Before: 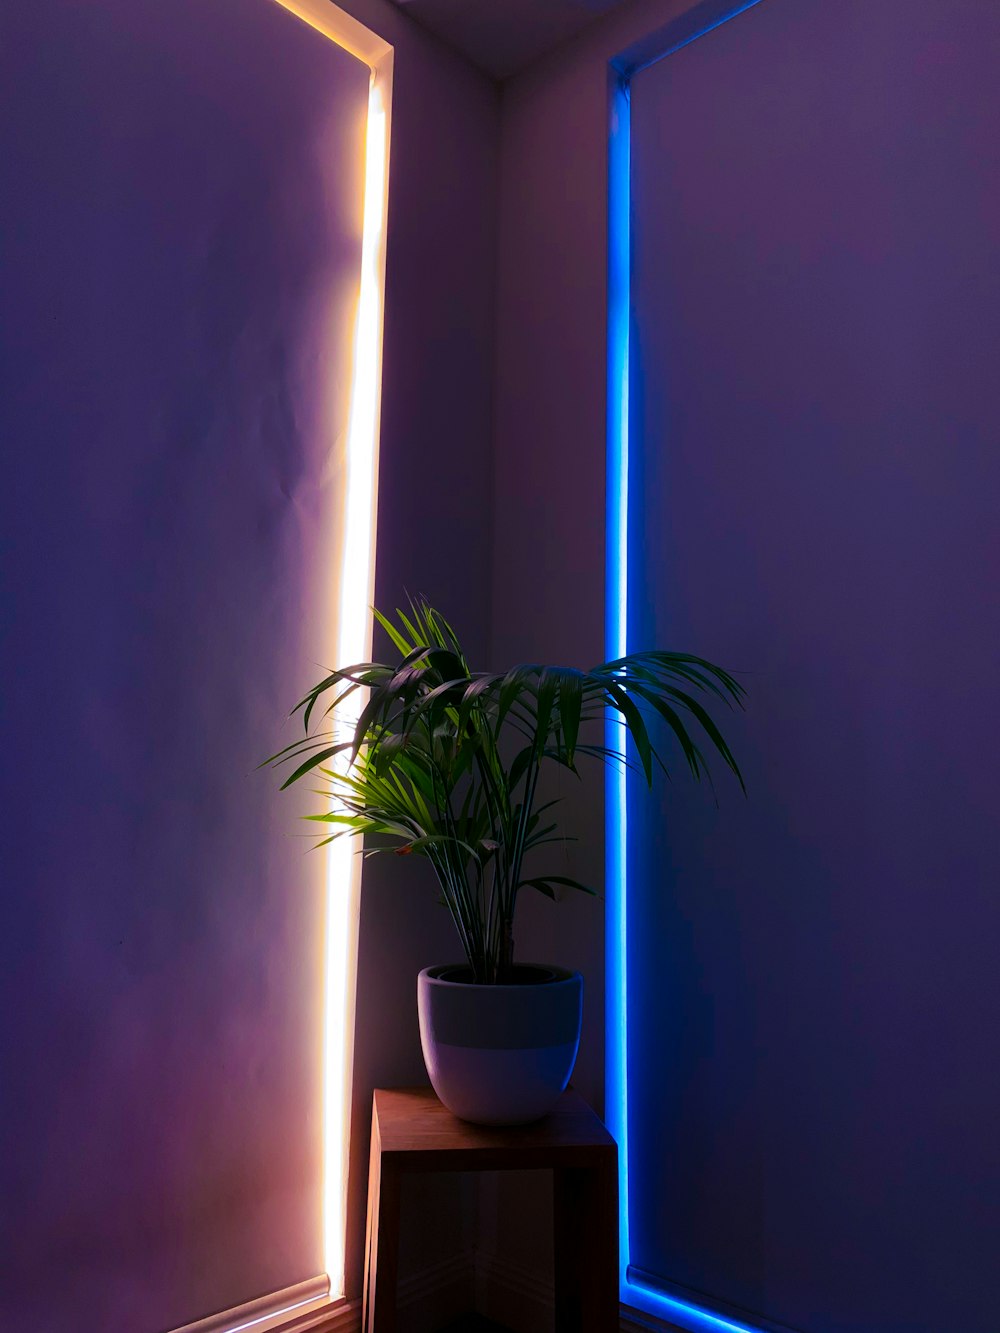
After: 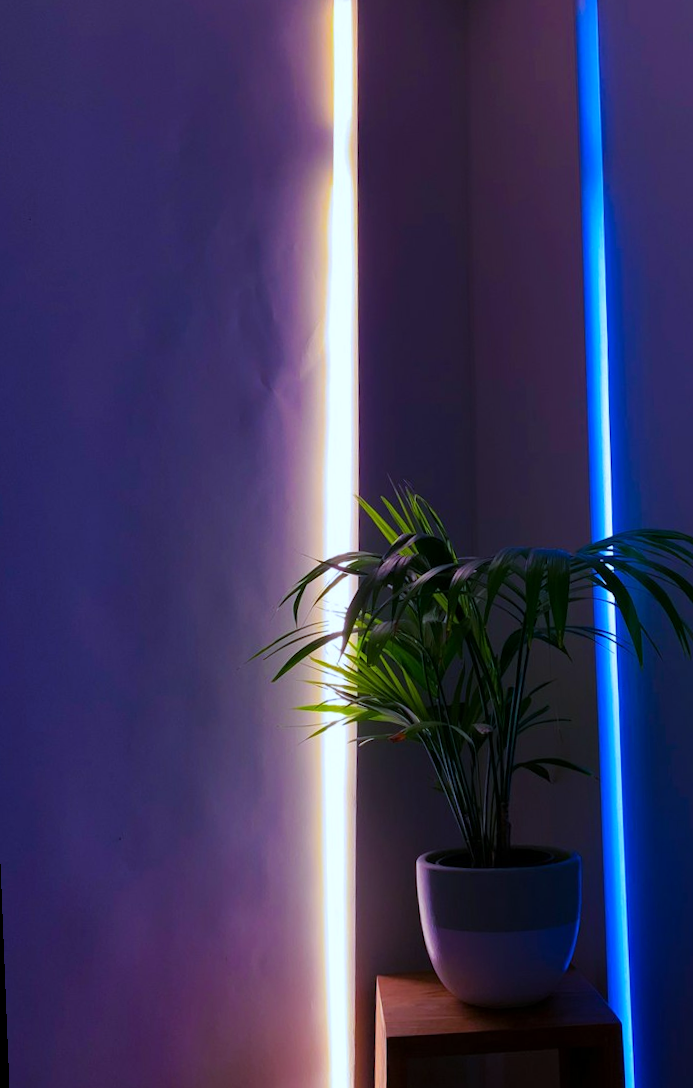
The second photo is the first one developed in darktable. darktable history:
crop: top 5.803%, right 27.864%, bottom 5.804%
rotate and perspective: rotation -2.12°, lens shift (vertical) 0.009, lens shift (horizontal) -0.008, automatic cropping original format, crop left 0.036, crop right 0.964, crop top 0.05, crop bottom 0.959
white balance: red 0.924, blue 1.095
